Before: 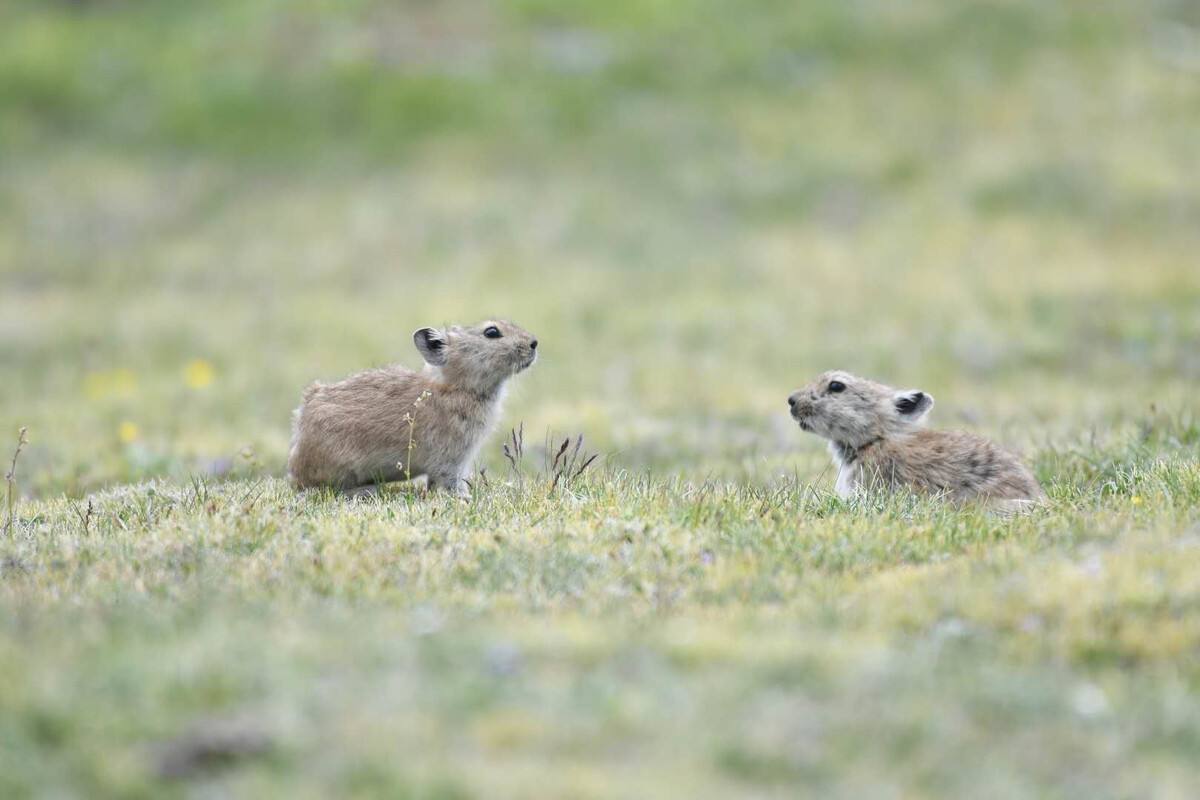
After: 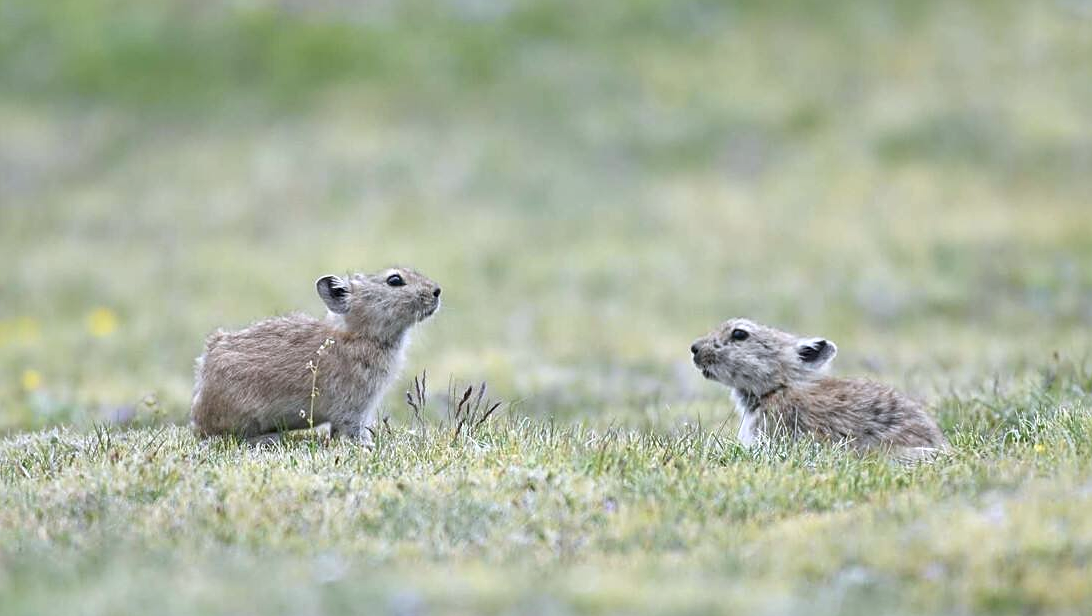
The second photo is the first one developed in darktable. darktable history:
sharpen: on, module defaults
crop: left 8.155%, top 6.611%, bottom 15.385%
local contrast: mode bilateral grid, contrast 20, coarseness 50, detail 120%, midtone range 0.2
white balance: red 0.984, blue 1.059
